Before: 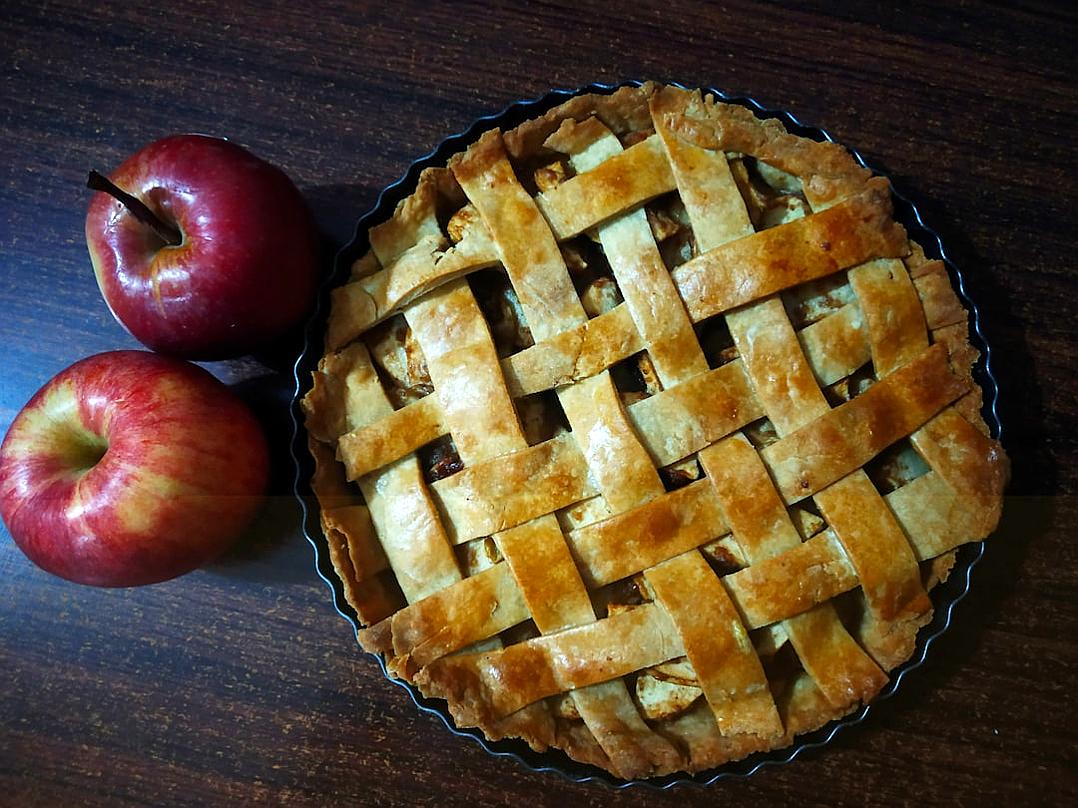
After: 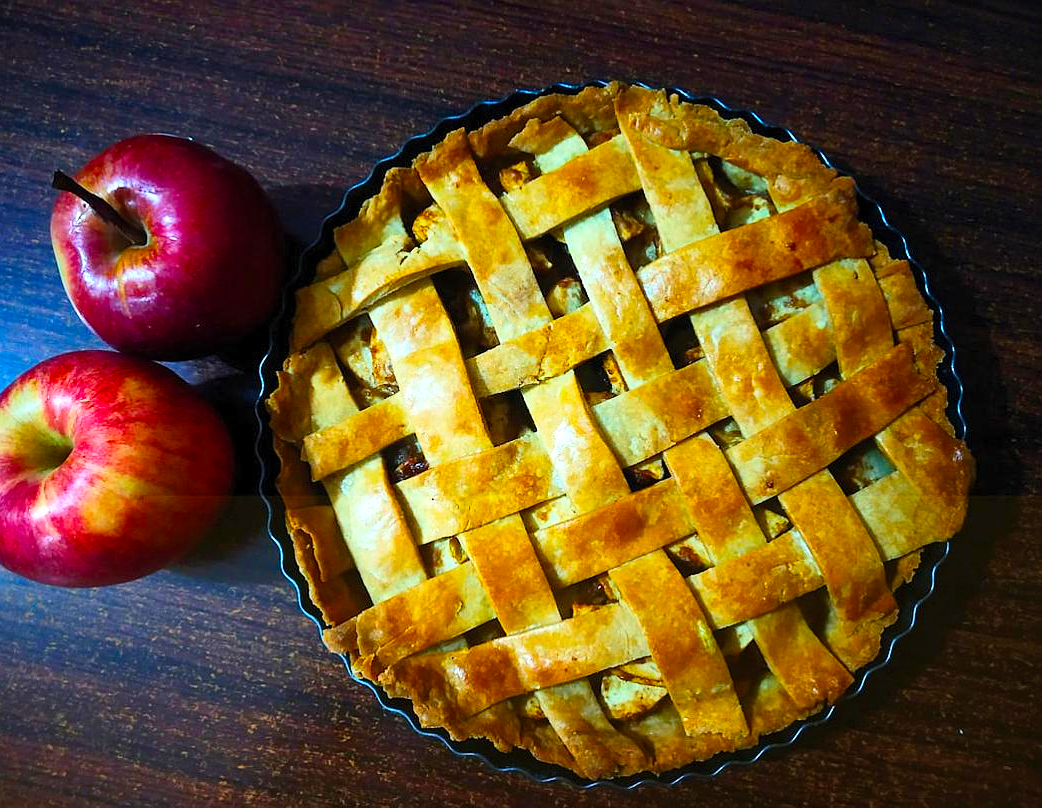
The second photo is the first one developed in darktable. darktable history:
crop and rotate: left 3.33%
contrast brightness saturation: contrast 0.196, brightness 0.157, saturation 0.224
color balance rgb: perceptual saturation grading › global saturation 36.078%, global vibrance 9.318%
